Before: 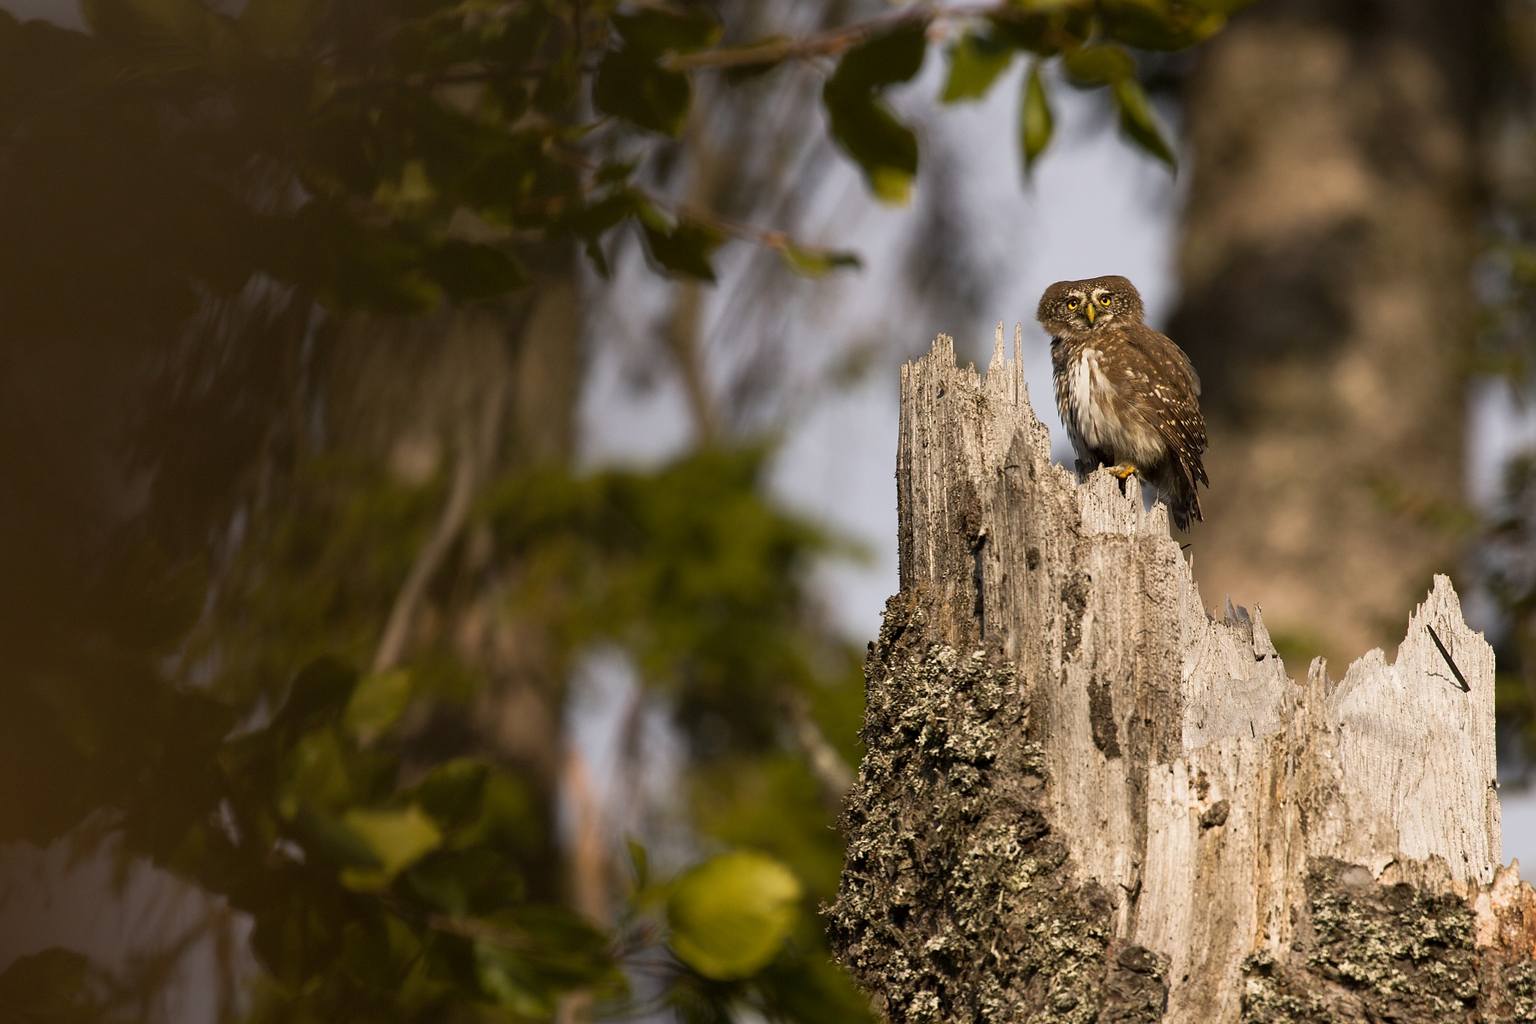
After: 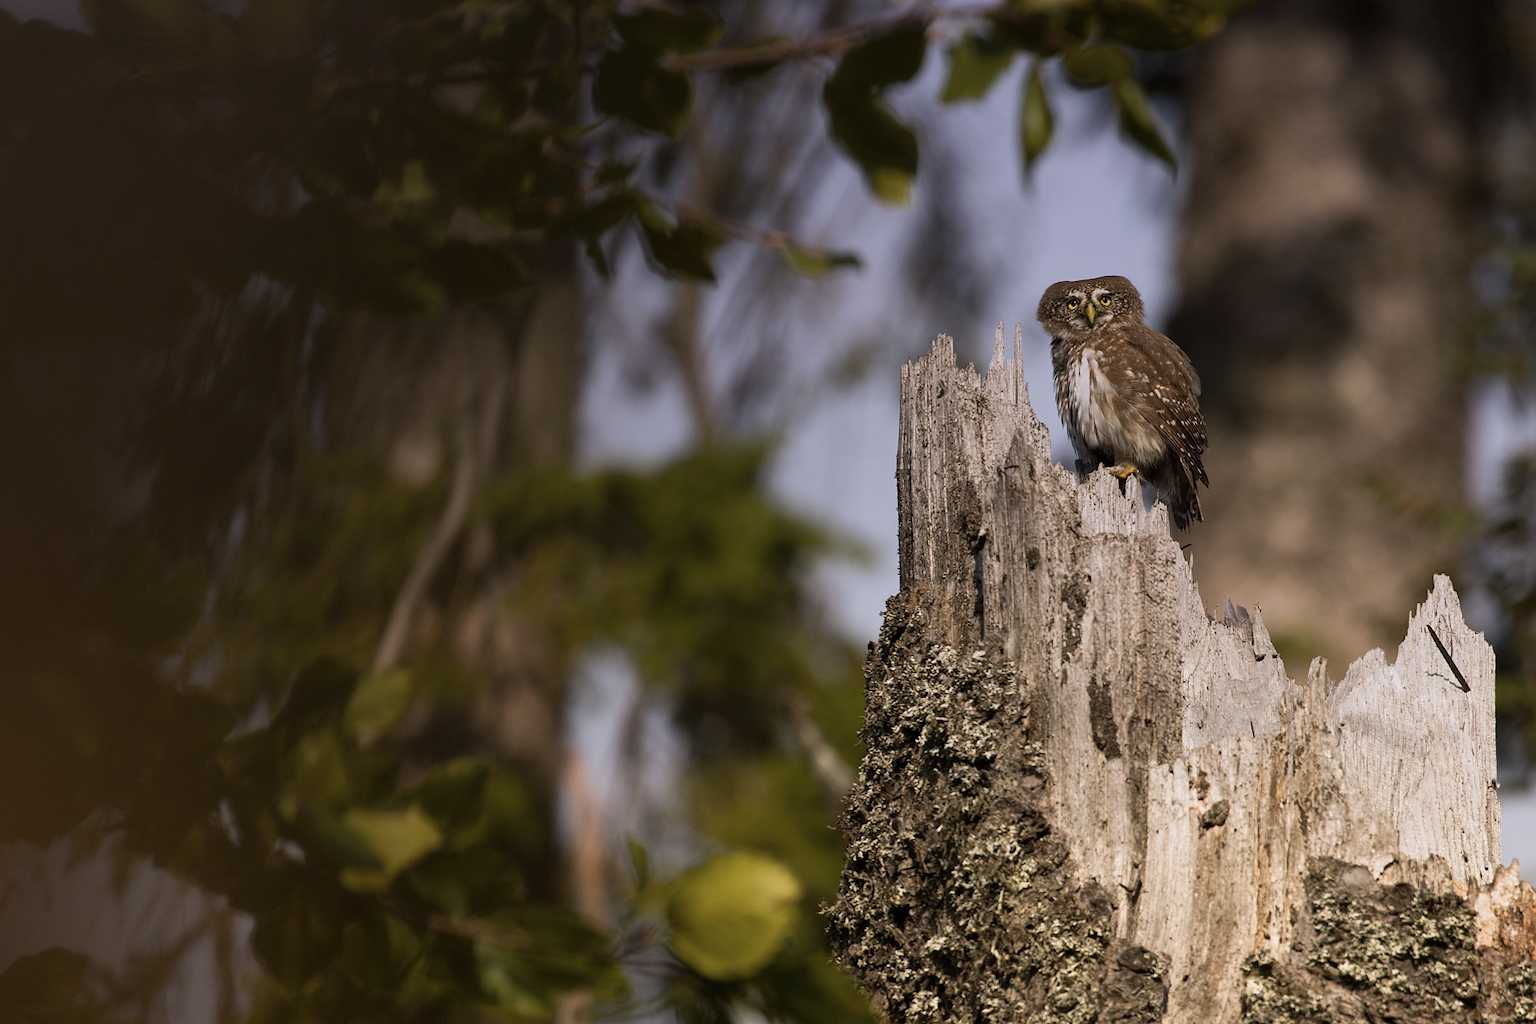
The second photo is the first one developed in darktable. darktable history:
color correction: saturation 0.85
graduated density: hue 238.83°, saturation 50%
